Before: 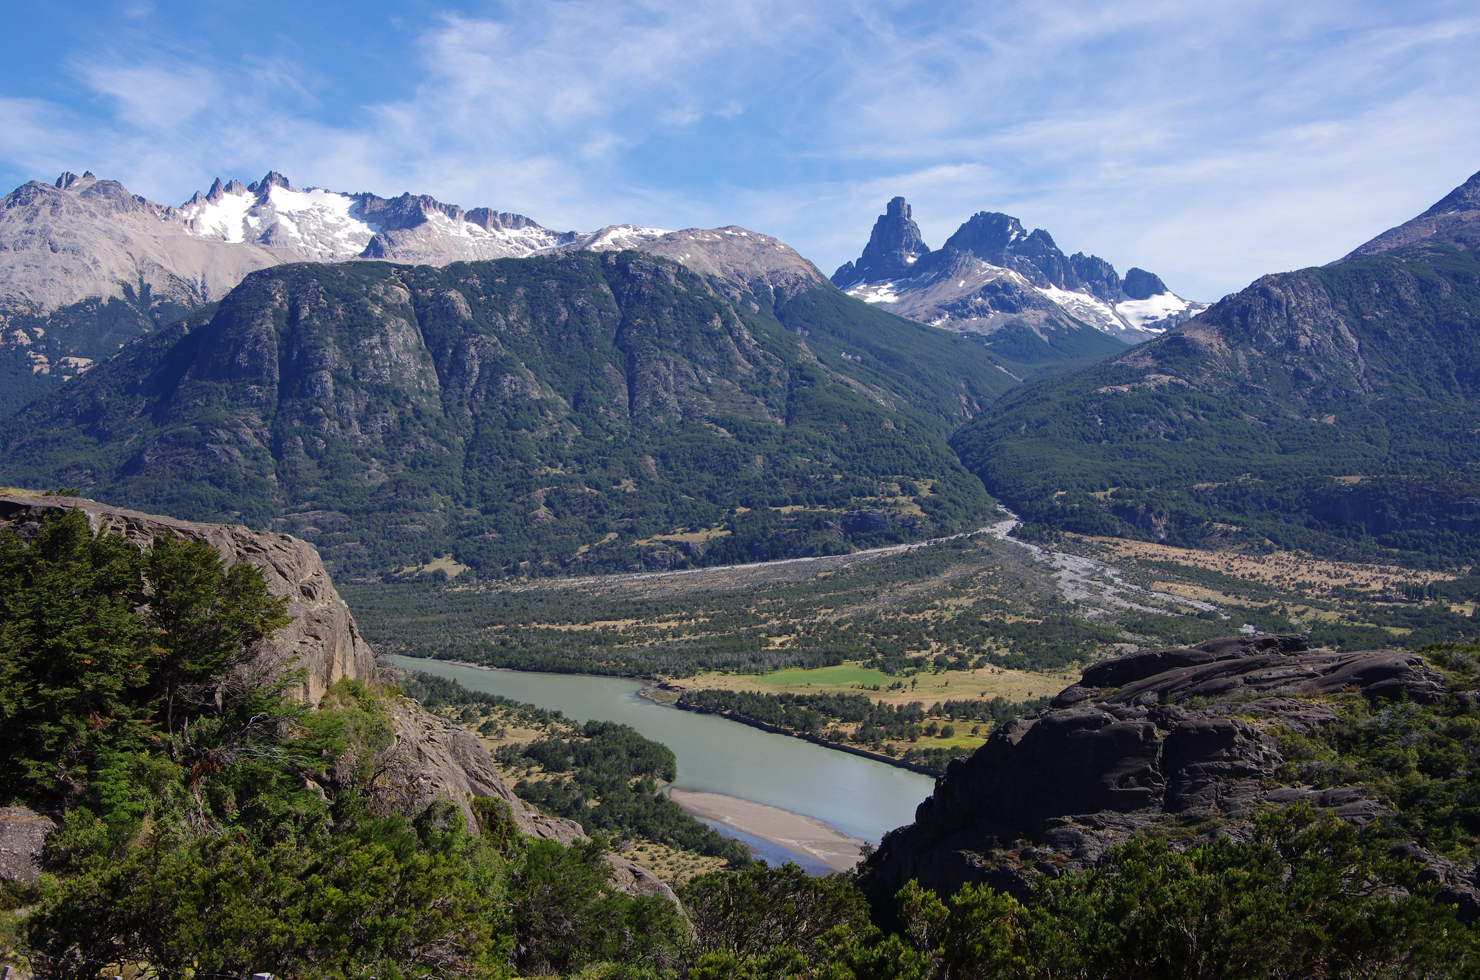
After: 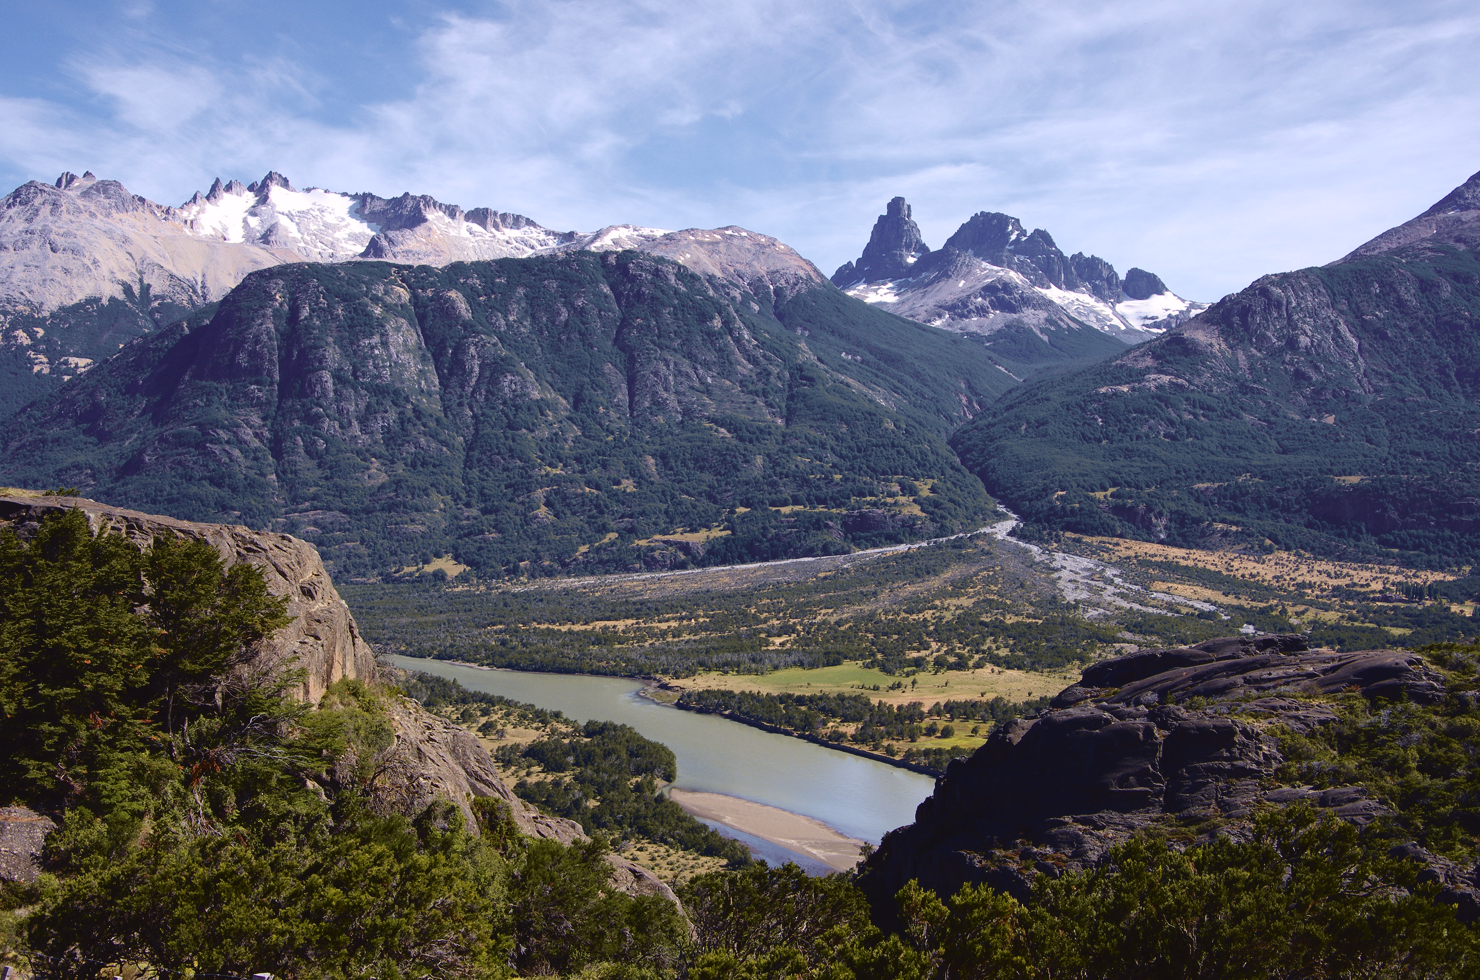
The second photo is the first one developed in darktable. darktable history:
tone curve: curves: ch0 [(0, 0.036) (0.119, 0.115) (0.461, 0.479) (0.715, 0.767) (0.817, 0.865) (1, 0.998)]; ch1 [(0, 0) (0.377, 0.416) (0.44, 0.478) (0.487, 0.498) (0.514, 0.525) (0.538, 0.552) (0.67, 0.688) (1, 1)]; ch2 [(0, 0) (0.38, 0.405) (0.463, 0.445) (0.492, 0.486) (0.524, 0.541) (0.578, 0.59) (0.653, 0.658) (1, 1)], color space Lab, independent channels, preserve colors none
